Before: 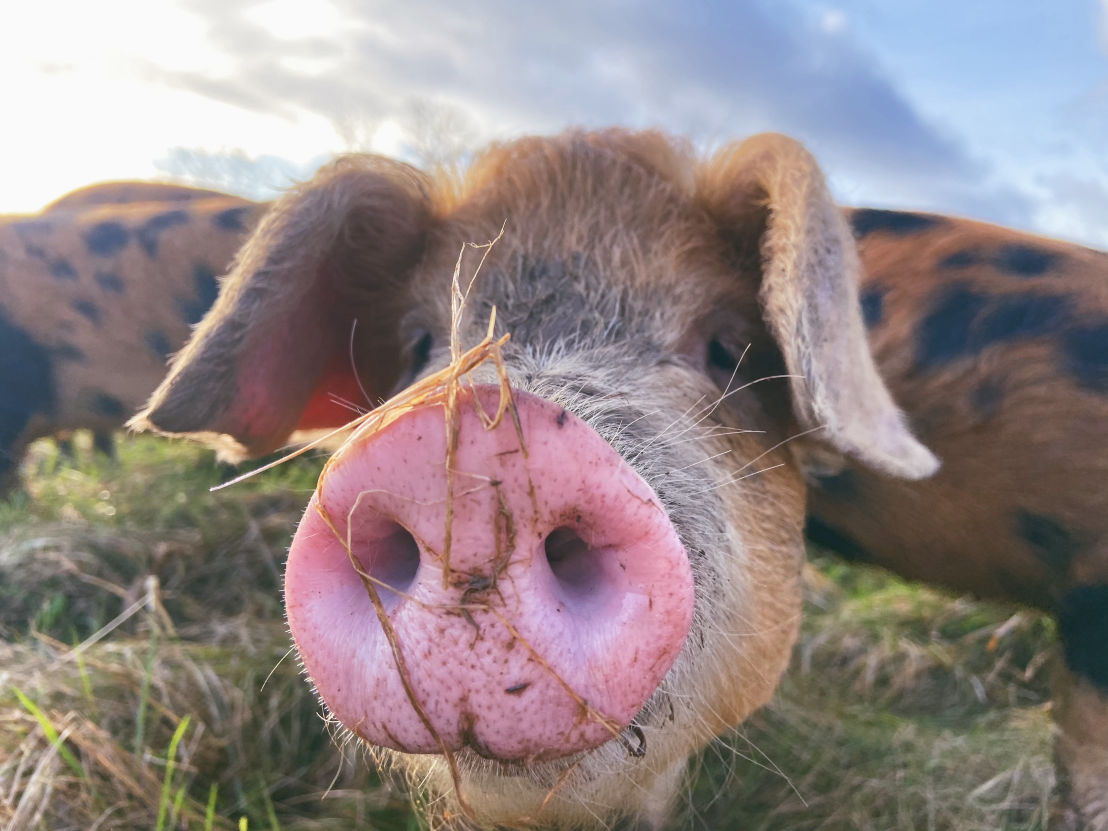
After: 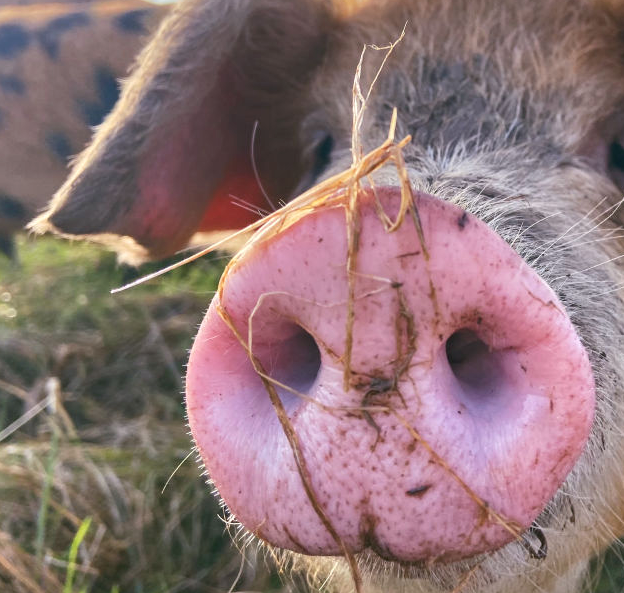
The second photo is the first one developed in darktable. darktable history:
contrast equalizer: octaves 7, y [[0.6 ×6], [0.55 ×6], [0 ×6], [0 ×6], [0 ×6]], mix 0.3
crop: left 8.966%, top 23.852%, right 34.699%, bottom 4.703%
